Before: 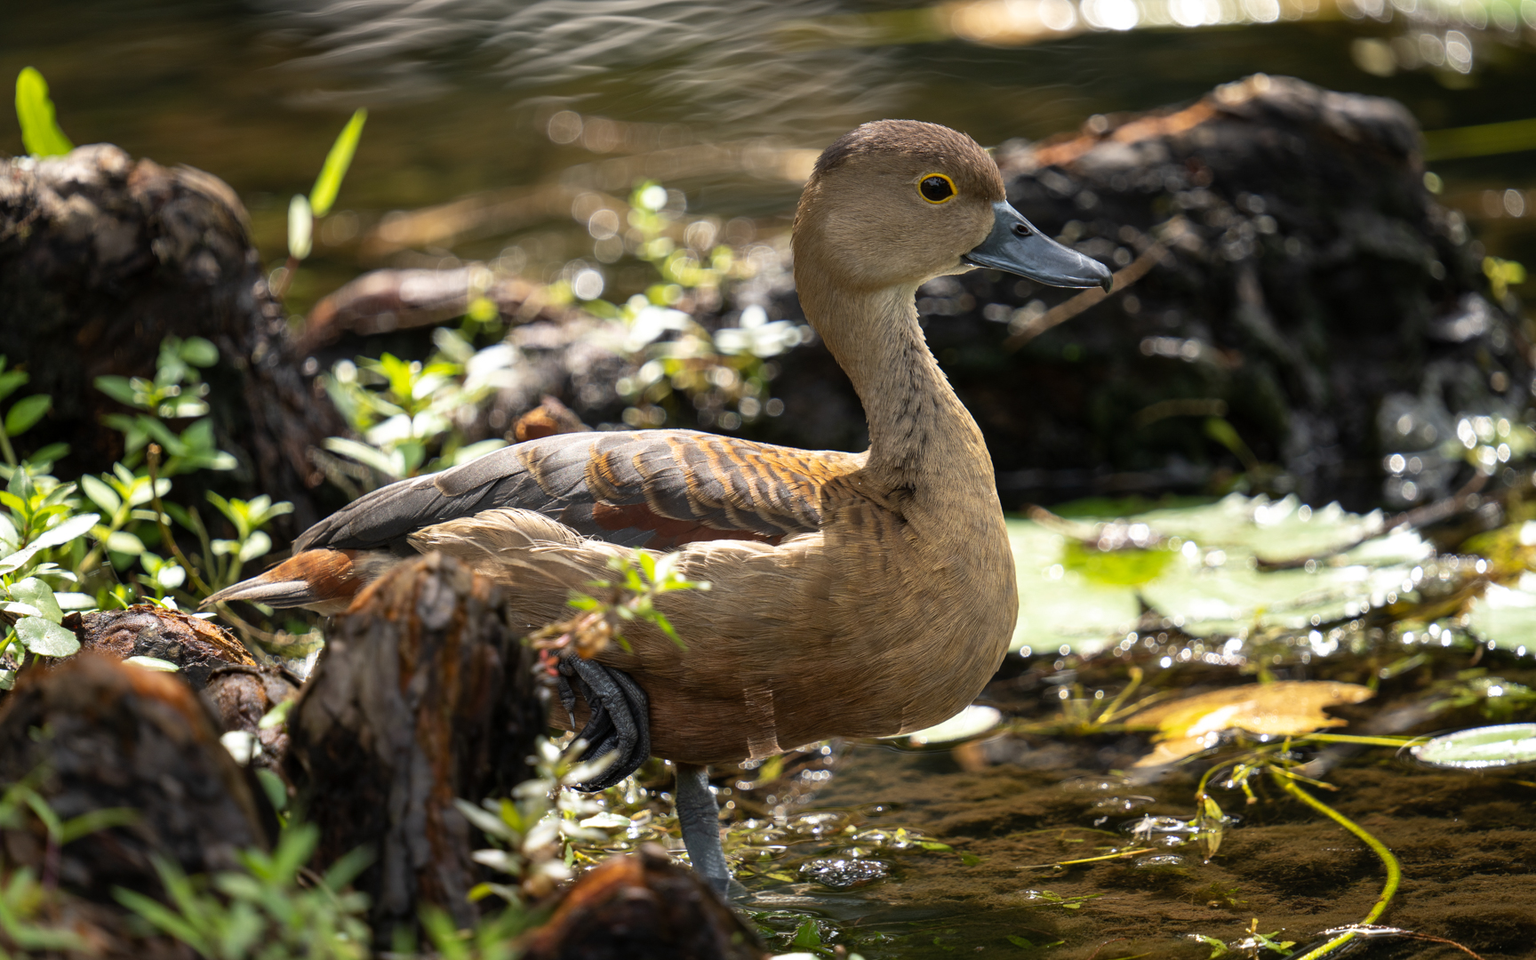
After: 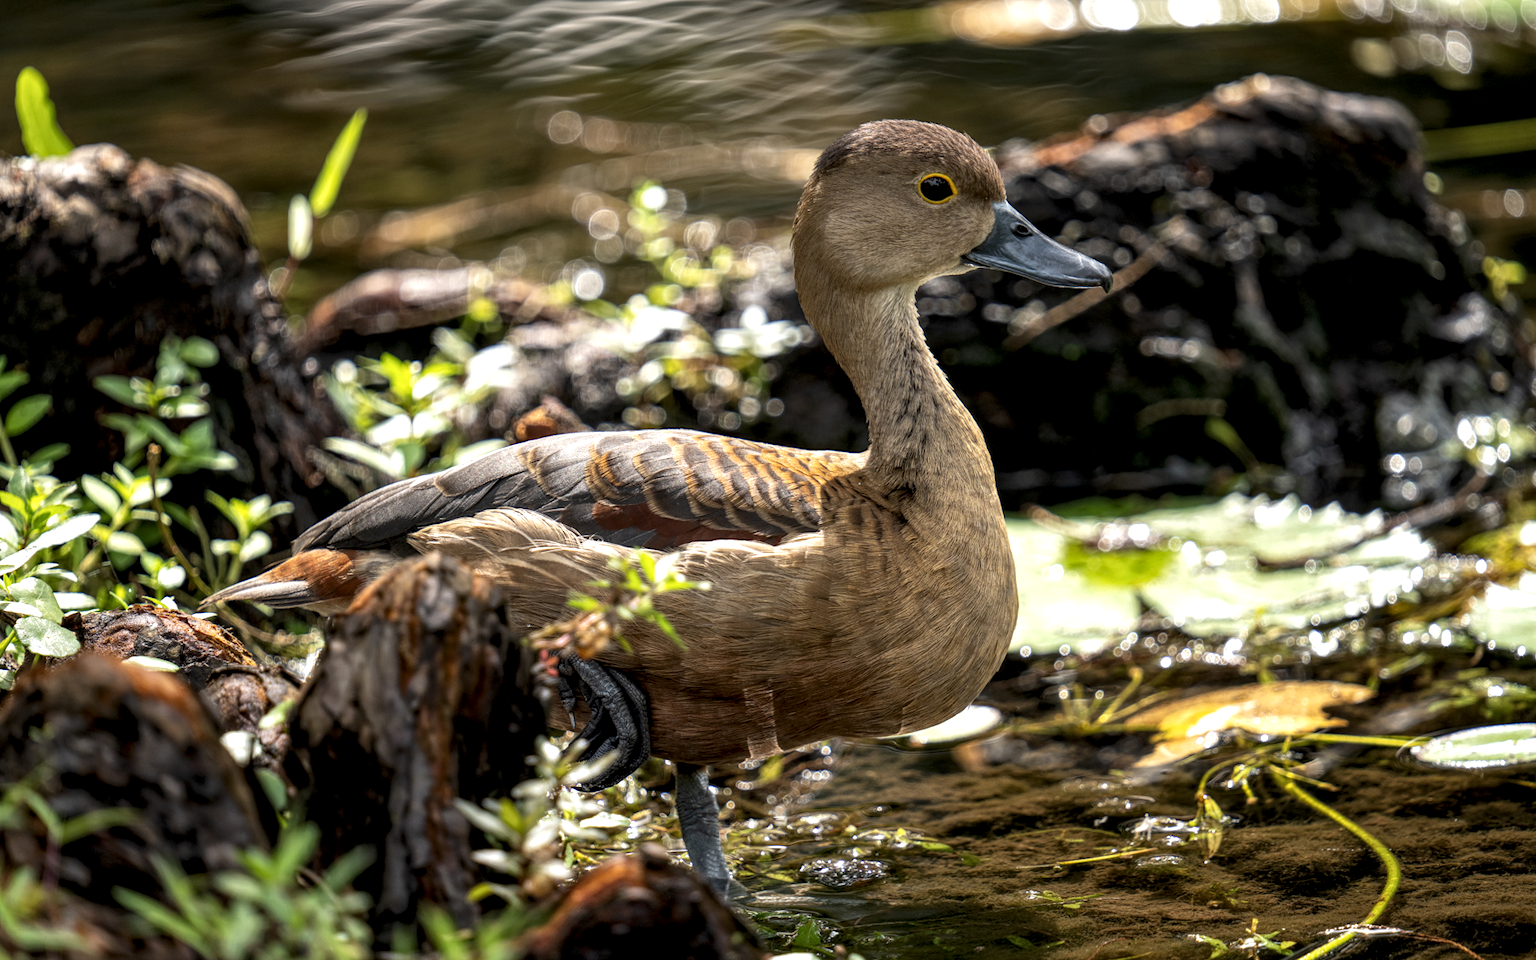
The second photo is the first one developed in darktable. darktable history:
local contrast: highlights 104%, shadows 102%, detail 201%, midtone range 0.2
